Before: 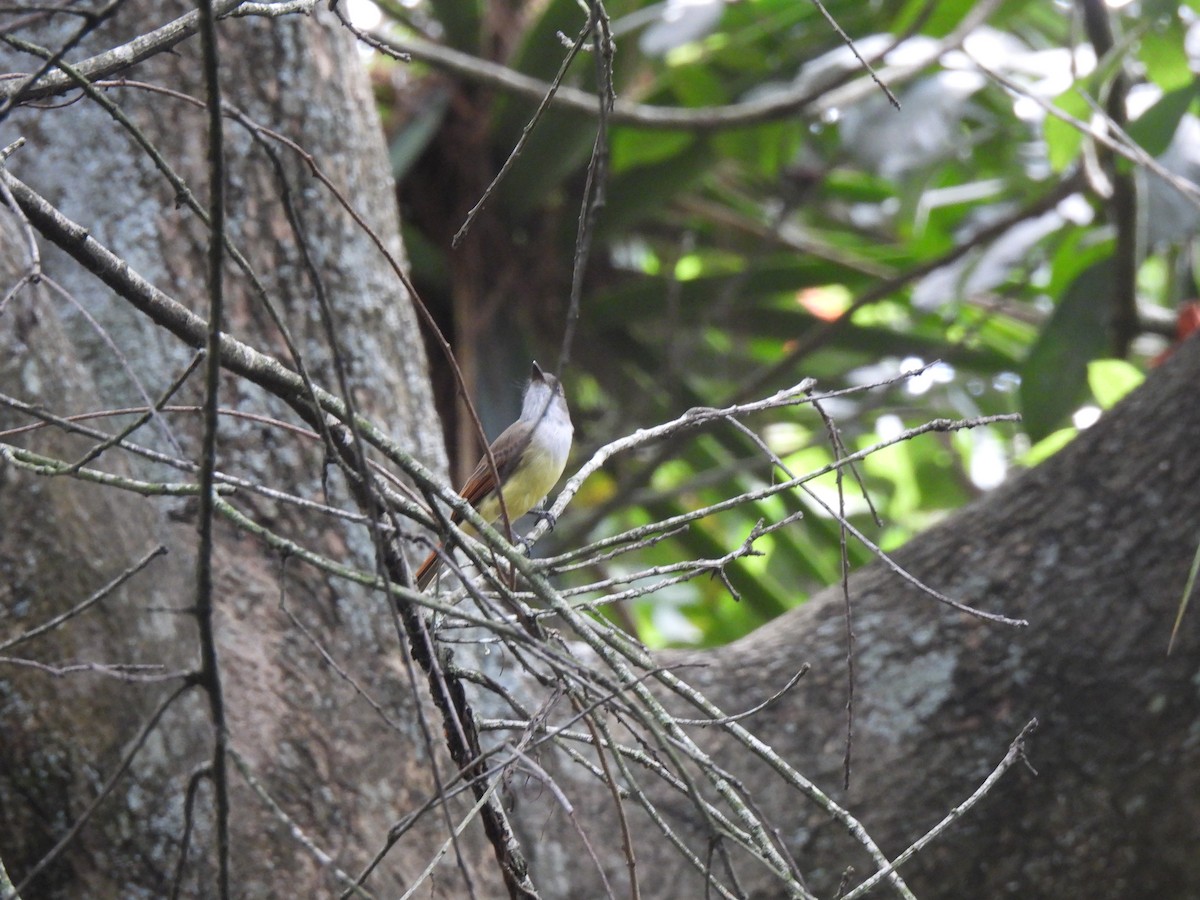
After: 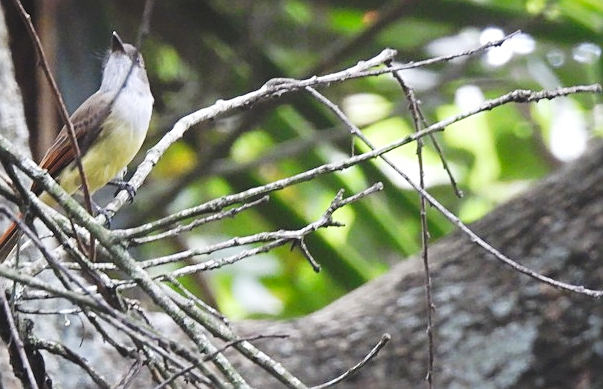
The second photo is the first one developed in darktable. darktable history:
shadows and highlights: shadows 32, highlights -32, soften with gaussian
crop: left 35.03%, top 36.625%, right 14.663%, bottom 20.057%
tone curve: curves: ch0 [(0, 0) (0.003, 0.065) (0.011, 0.072) (0.025, 0.09) (0.044, 0.104) (0.069, 0.116) (0.1, 0.127) (0.136, 0.15) (0.177, 0.184) (0.224, 0.223) (0.277, 0.28) (0.335, 0.361) (0.399, 0.443) (0.468, 0.525) (0.543, 0.616) (0.623, 0.713) (0.709, 0.79) (0.801, 0.866) (0.898, 0.933) (1, 1)], preserve colors none
sharpen: on, module defaults
